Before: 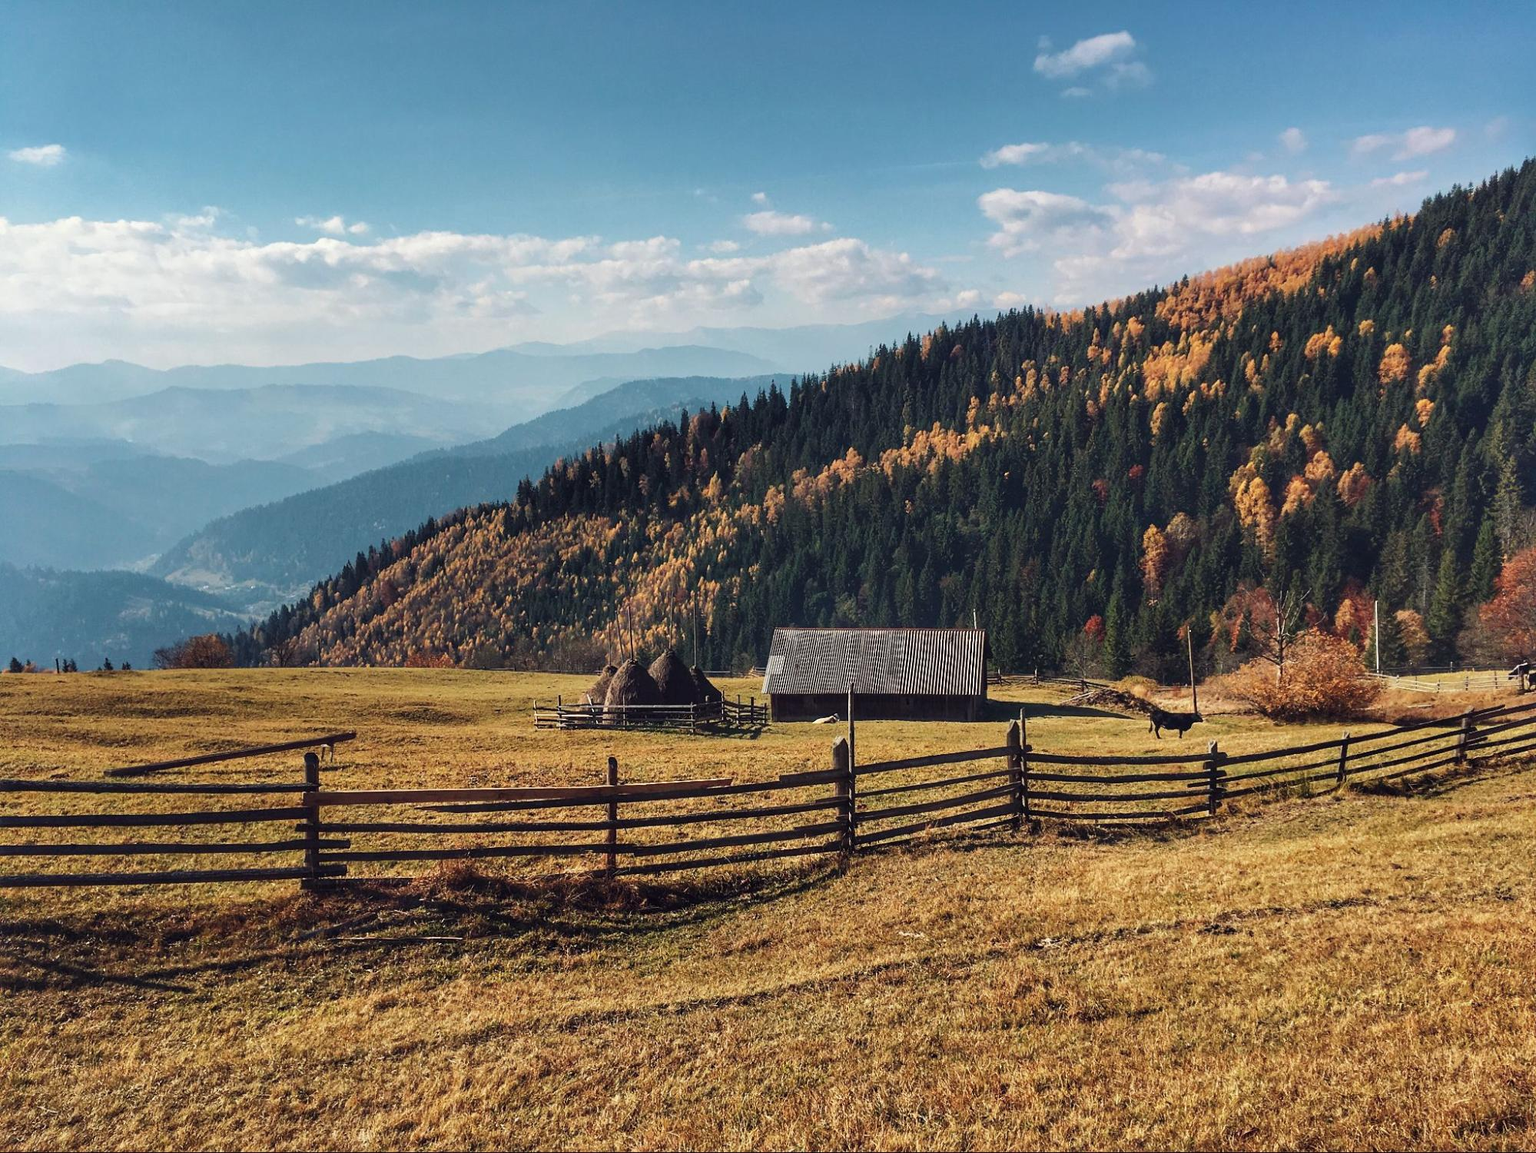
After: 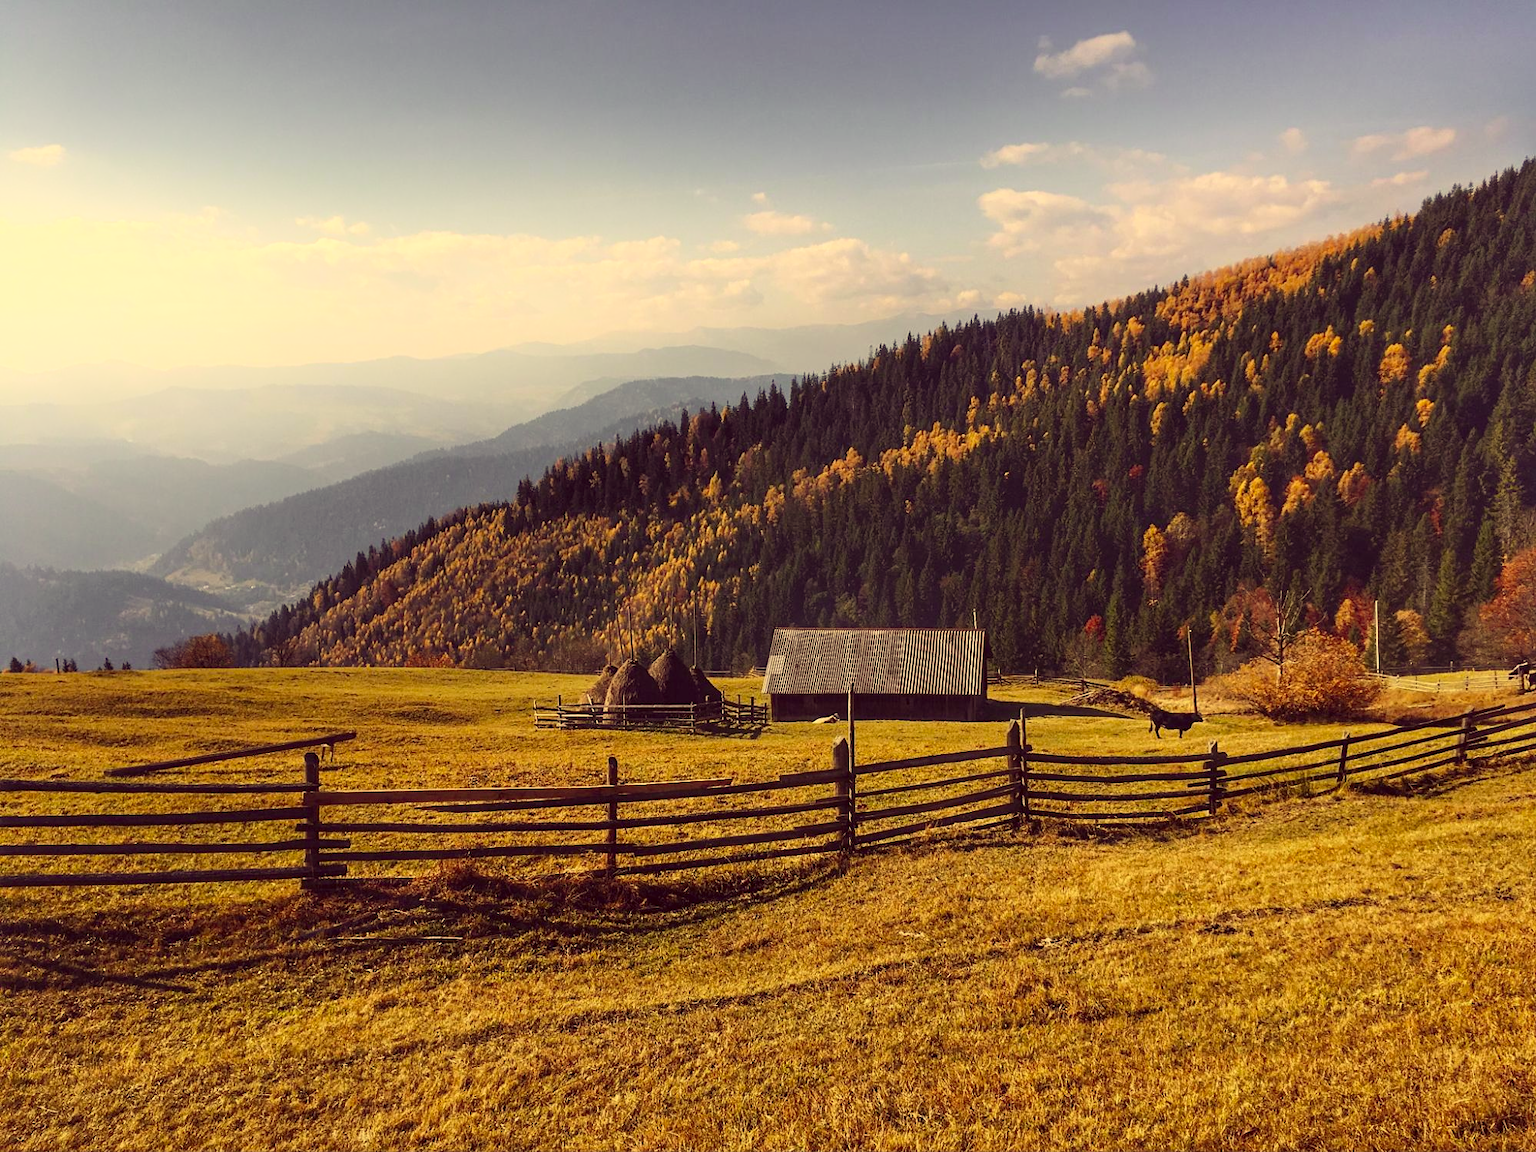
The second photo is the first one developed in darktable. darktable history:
white balance: red 0.925, blue 1.046
shadows and highlights: shadows -21.3, highlights 100, soften with gaussian
color balance: contrast fulcrum 17.78%
color correction: highlights a* 10.12, highlights b* 39.04, shadows a* 14.62, shadows b* 3.37
